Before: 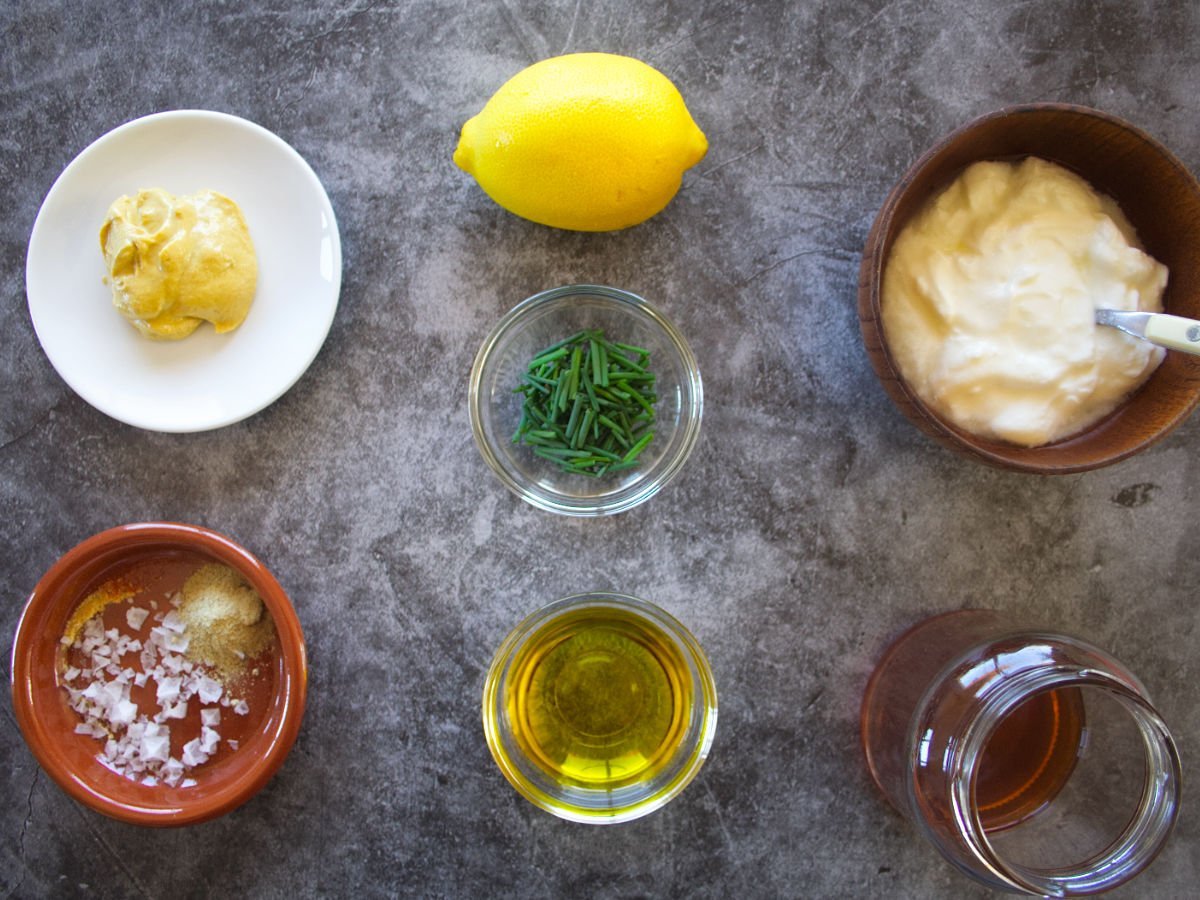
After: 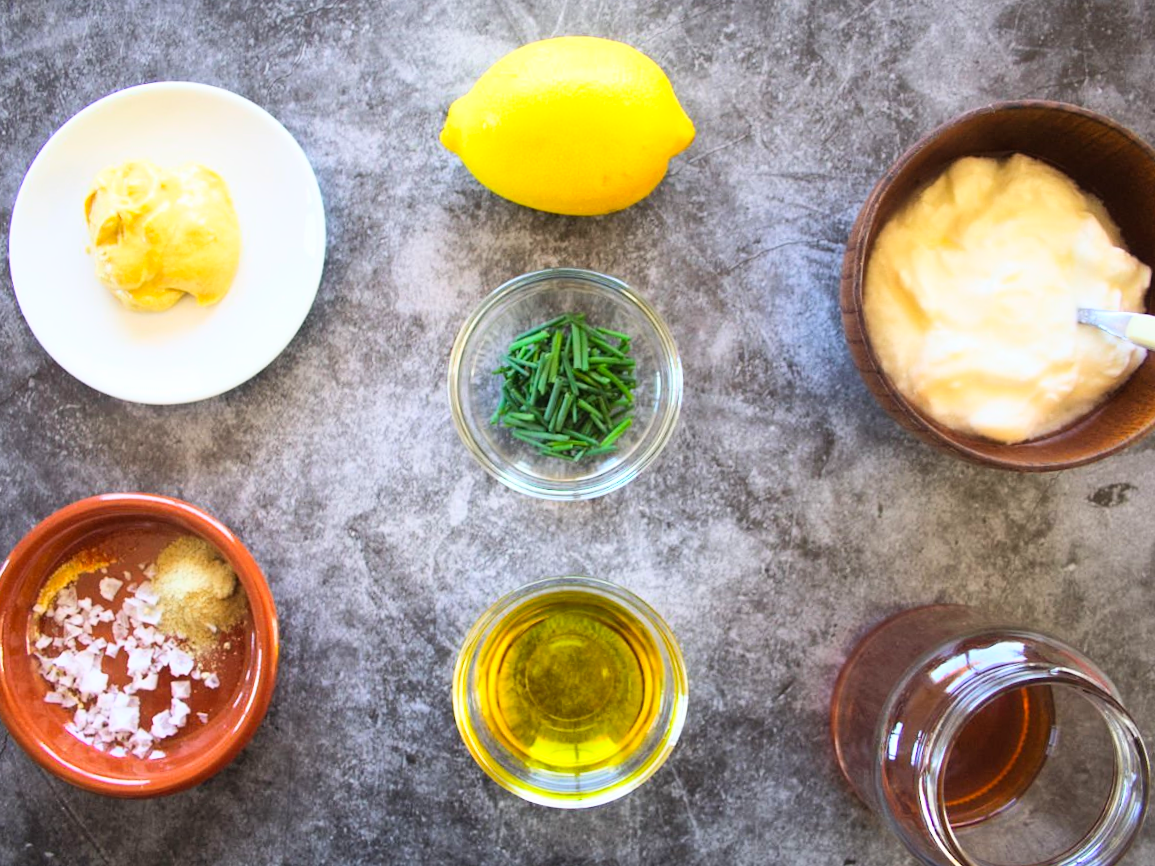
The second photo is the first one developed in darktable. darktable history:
crop and rotate: angle -1.69°
tone curve: curves: ch0 [(0, 0) (0.093, 0.104) (0.226, 0.291) (0.327, 0.431) (0.471, 0.648) (0.759, 0.926) (1, 1)], color space Lab, linked channels, preserve colors none
